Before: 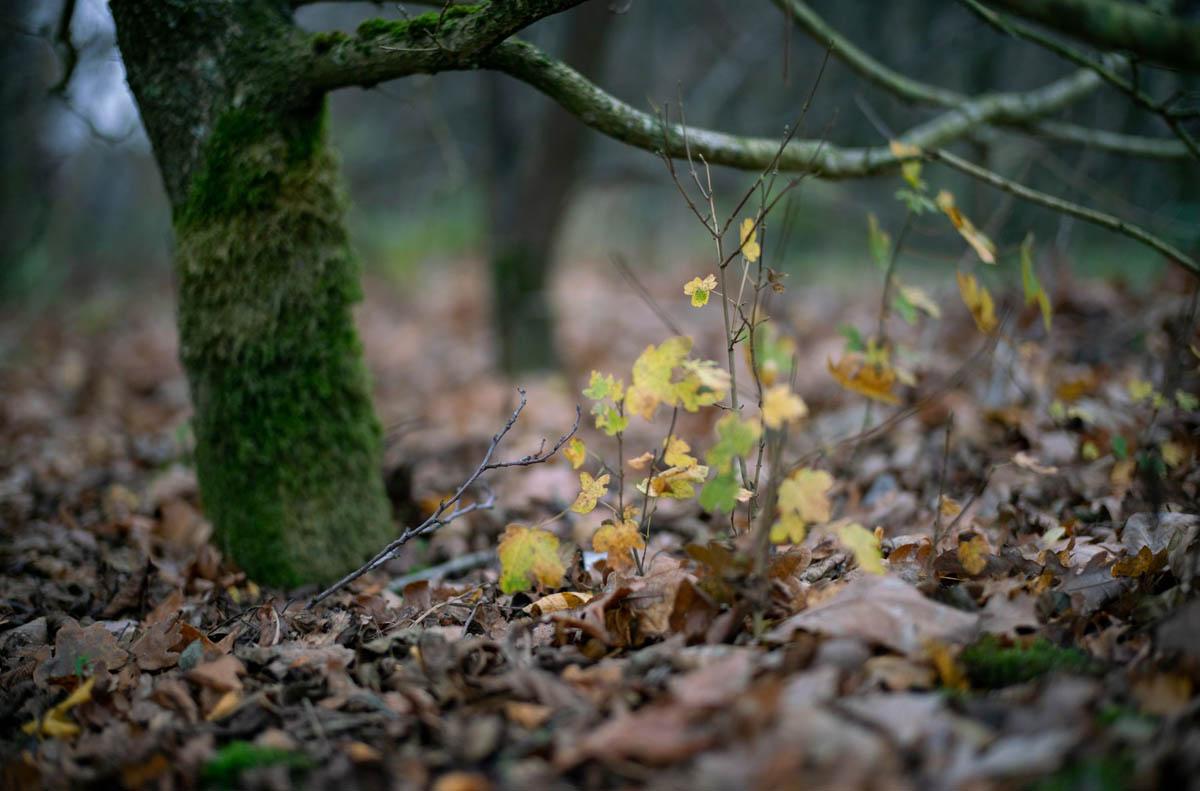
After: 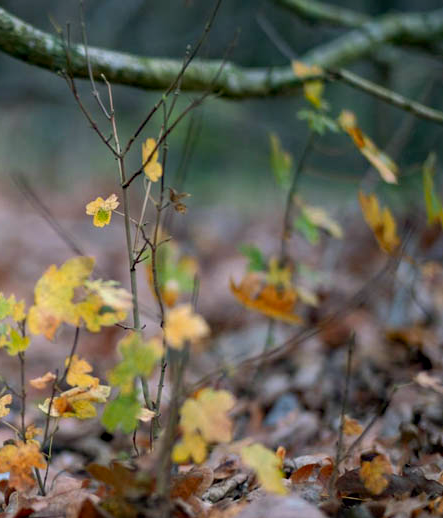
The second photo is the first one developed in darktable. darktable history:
crop and rotate: left 49.853%, top 10.149%, right 13.163%, bottom 24.349%
tone equalizer: edges refinement/feathering 500, mask exposure compensation -1.57 EV, preserve details no
haze removal: compatibility mode true, adaptive false
color zones: curves: ch1 [(0.235, 0.558) (0.75, 0.5)]; ch2 [(0.25, 0.462) (0.749, 0.457)]
